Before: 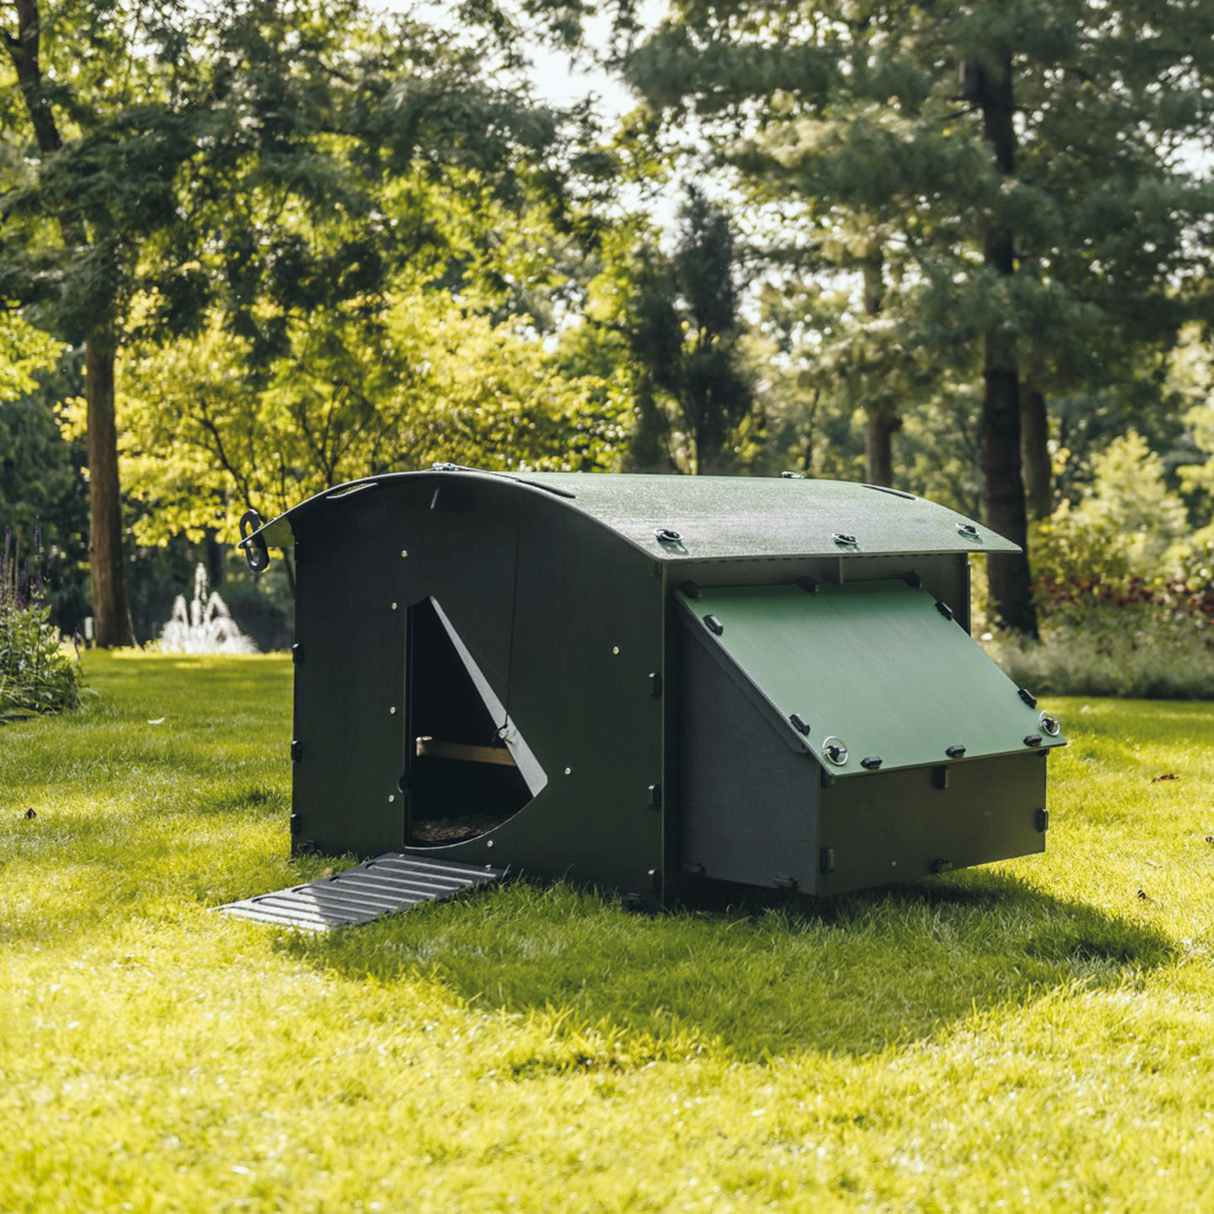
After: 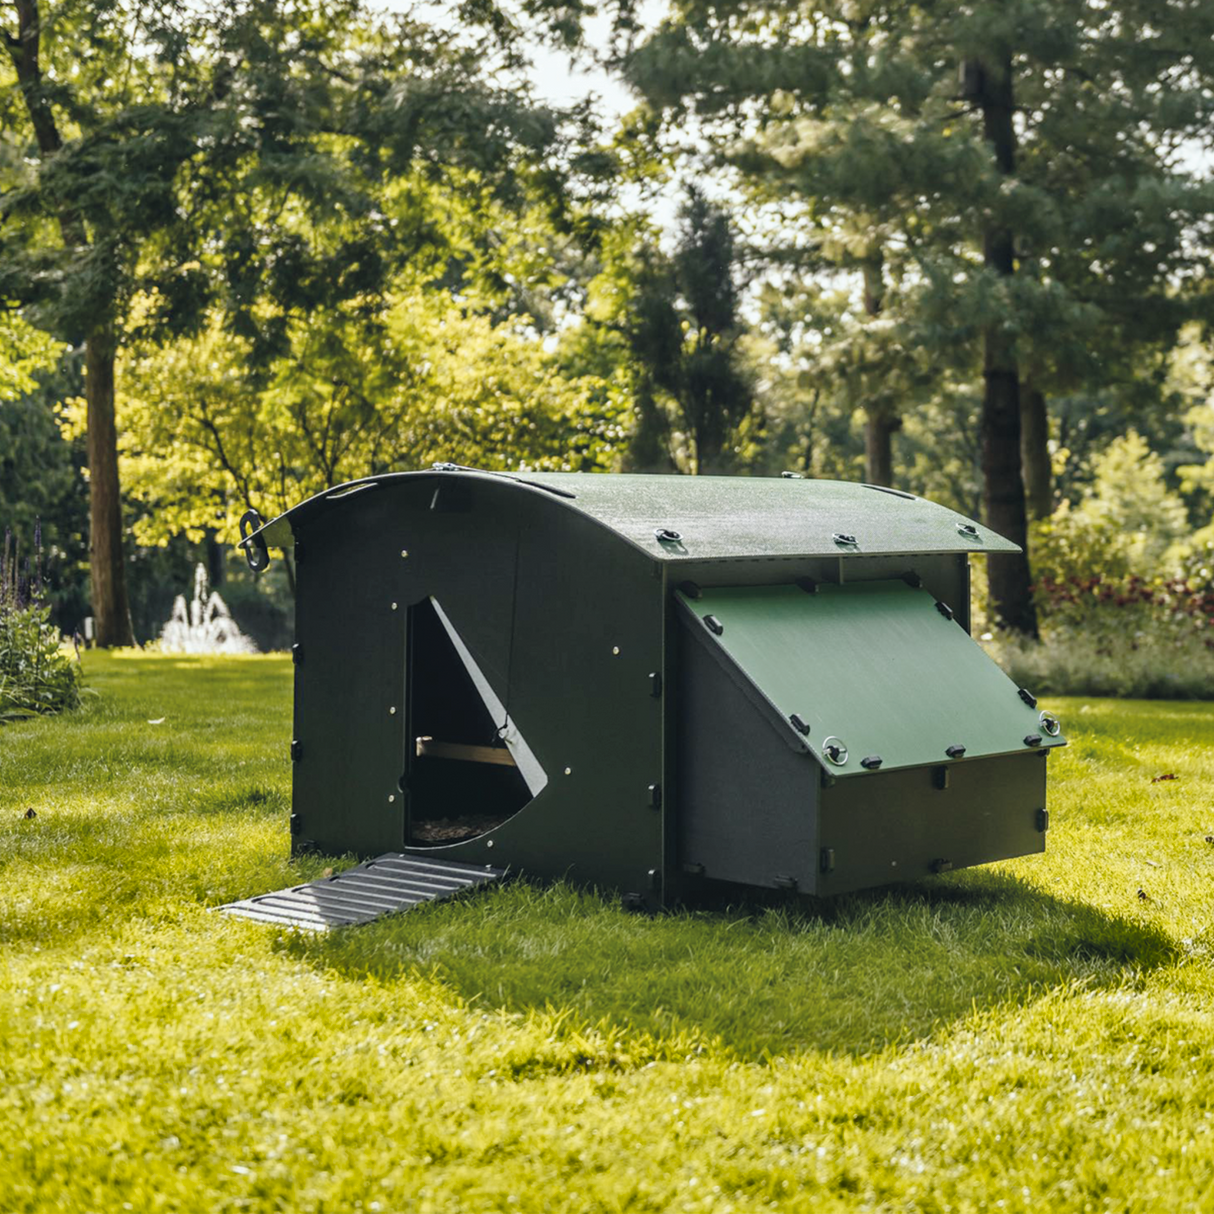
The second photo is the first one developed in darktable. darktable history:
shadows and highlights: shadows 30.66, highlights -63.07, soften with gaussian
